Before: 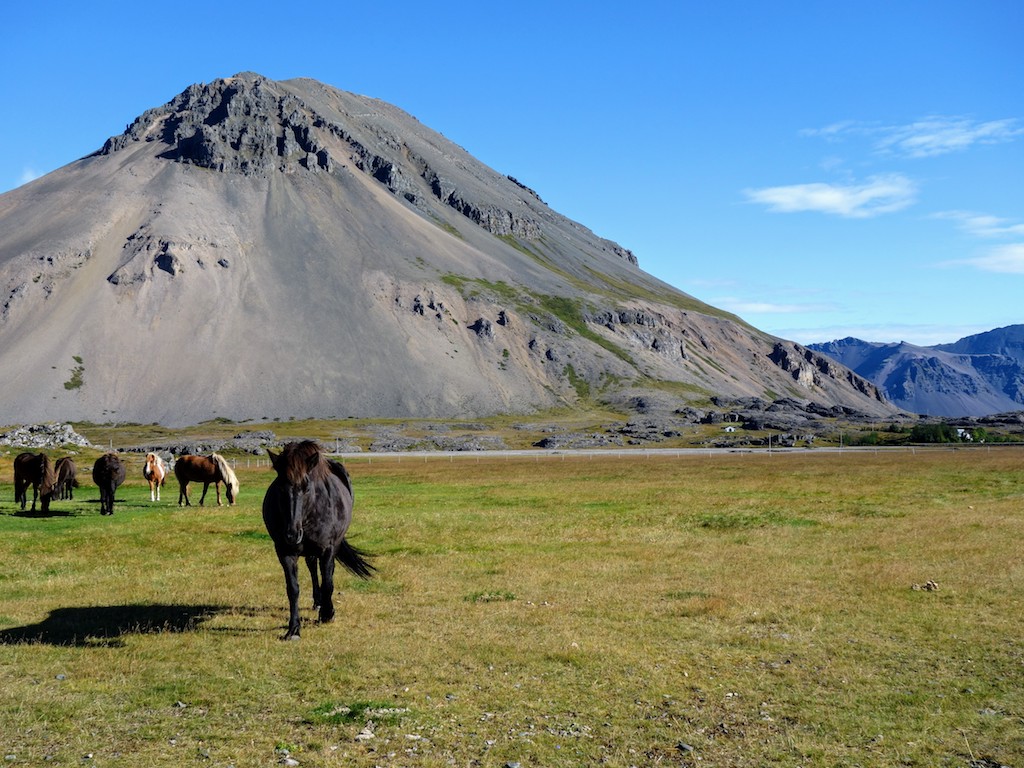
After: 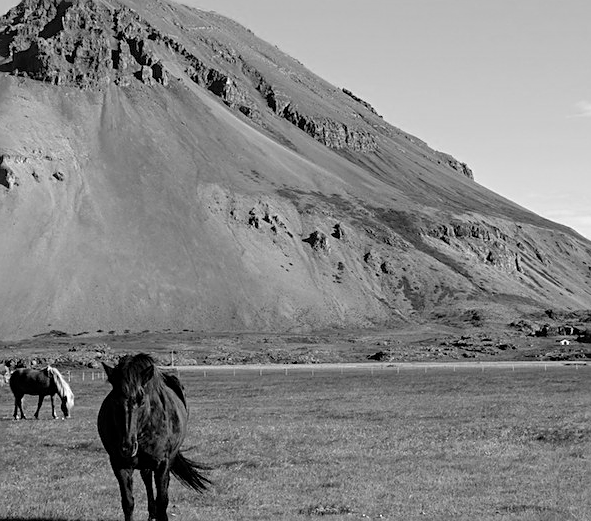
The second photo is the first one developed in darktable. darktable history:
color zones: curves: ch0 [(0, 0.558) (0.143, 0.548) (0.286, 0.447) (0.429, 0.259) (0.571, 0.5) (0.714, 0.5) (0.857, 0.593) (1, 0.558)]; ch1 [(0, 0.543) (0.01, 0.544) (0.12, 0.492) (0.248, 0.458) (0.5, 0.534) (0.748, 0.5) (0.99, 0.469) (1, 0.543)]; ch2 [(0, 0.507) (0.143, 0.522) (0.286, 0.505) (0.429, 0.5) (0.571, 0.5) (0.714, 0.5) (0.857, 0.5) (1, 0.507)]
sharpen: on, module defaults
color calibration: output gray [0.267, 0.423, 0.267, 0], gray › normalize channels true, illuminant as shot in camera, x 0.358, y 0.373, temperature 4628.91 K, gamut compression 0.006
crop: left 16.207%, top 11.329%, right 26.025%, bottom 20.737%
